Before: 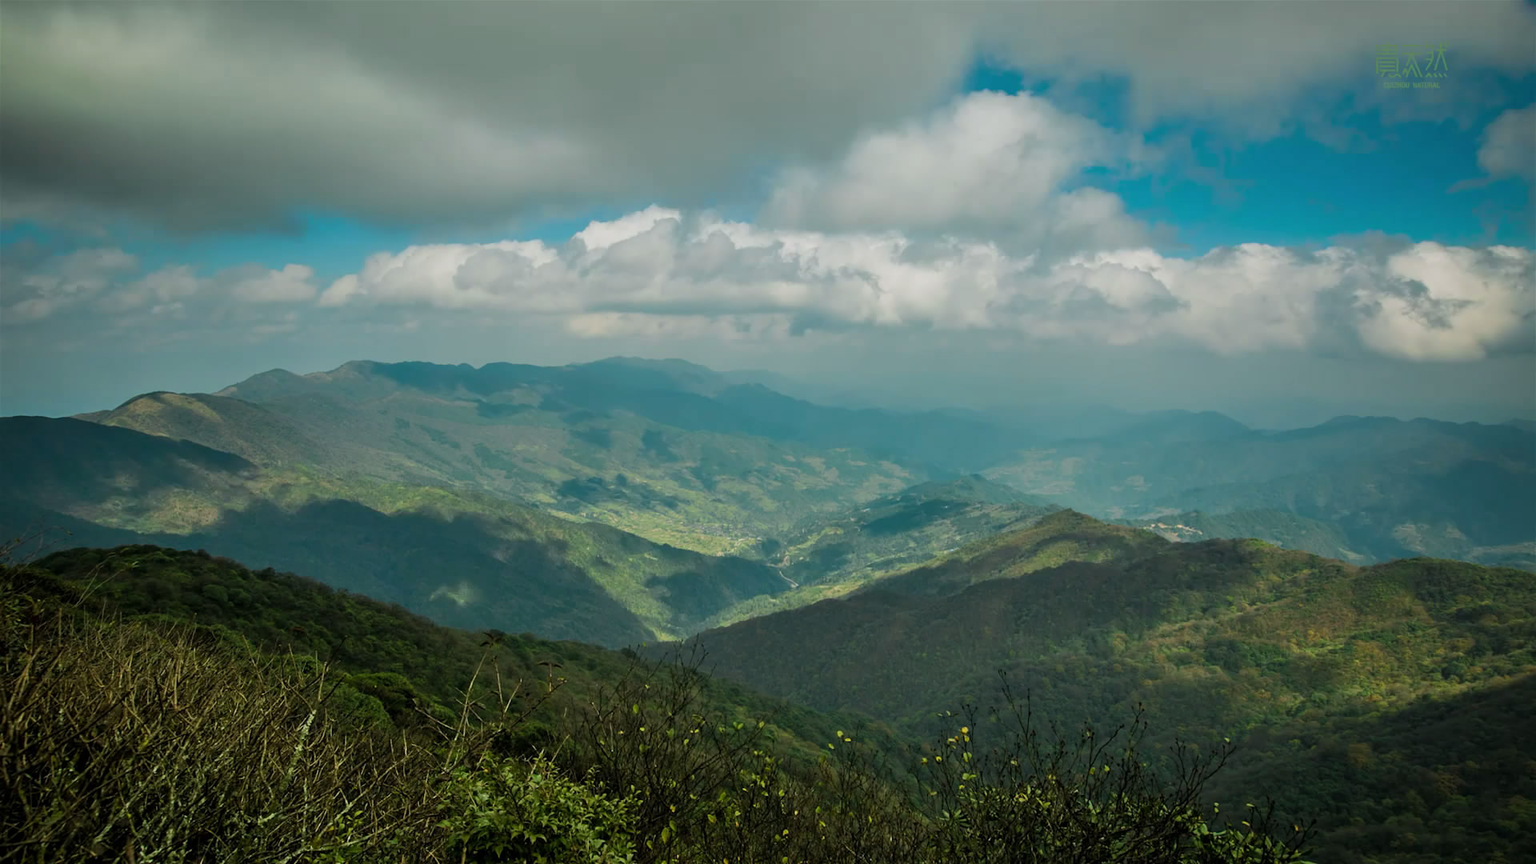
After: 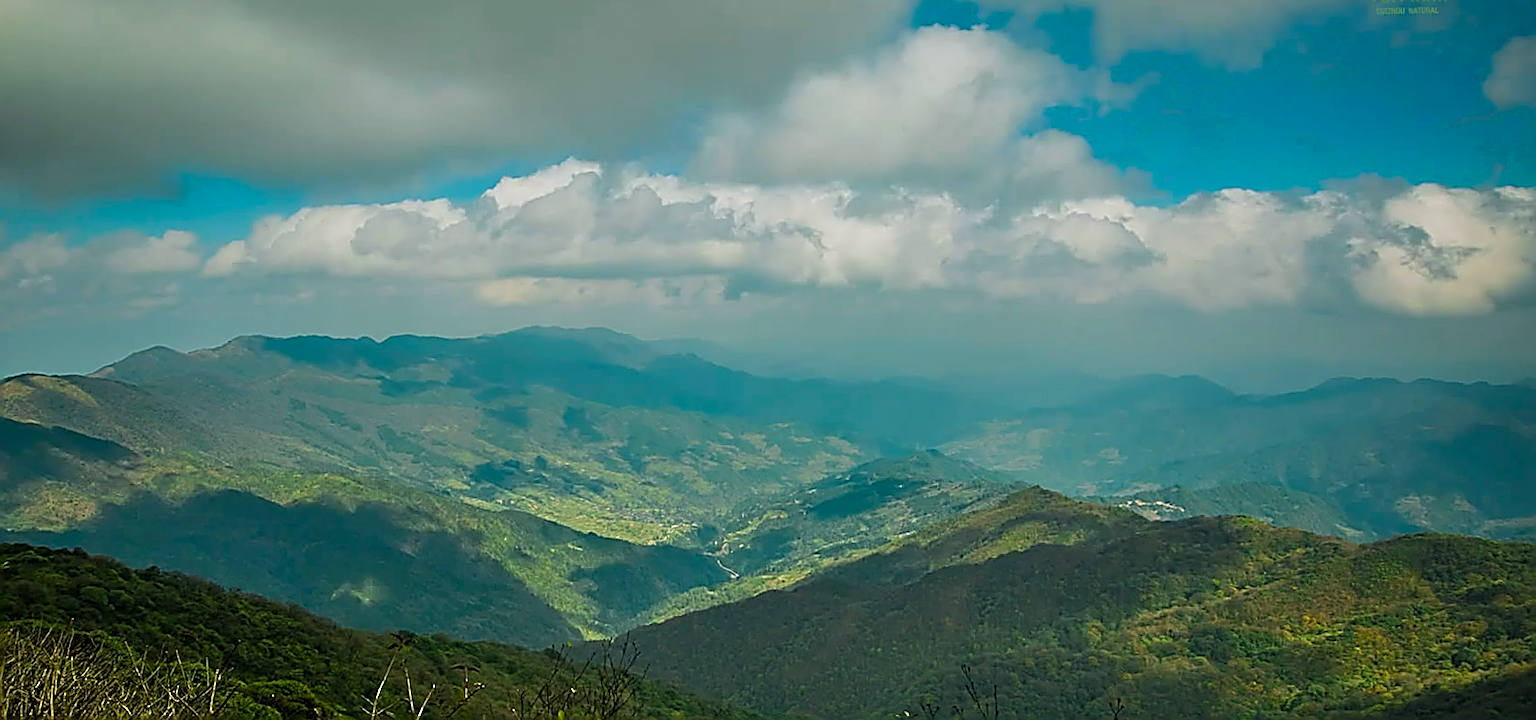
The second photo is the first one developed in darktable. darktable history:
rotate and perspective: rotation -1°, crop left 0.011, crop right 0.989, crop top 0.025, crop bottom 0.975
sharpen: amount 1.861
color balance rgb: perceptual saturation grading › global saturation 20%, global vibrance 20%
crop: left 8.155%, top 6.611%, bottom 15.385%
